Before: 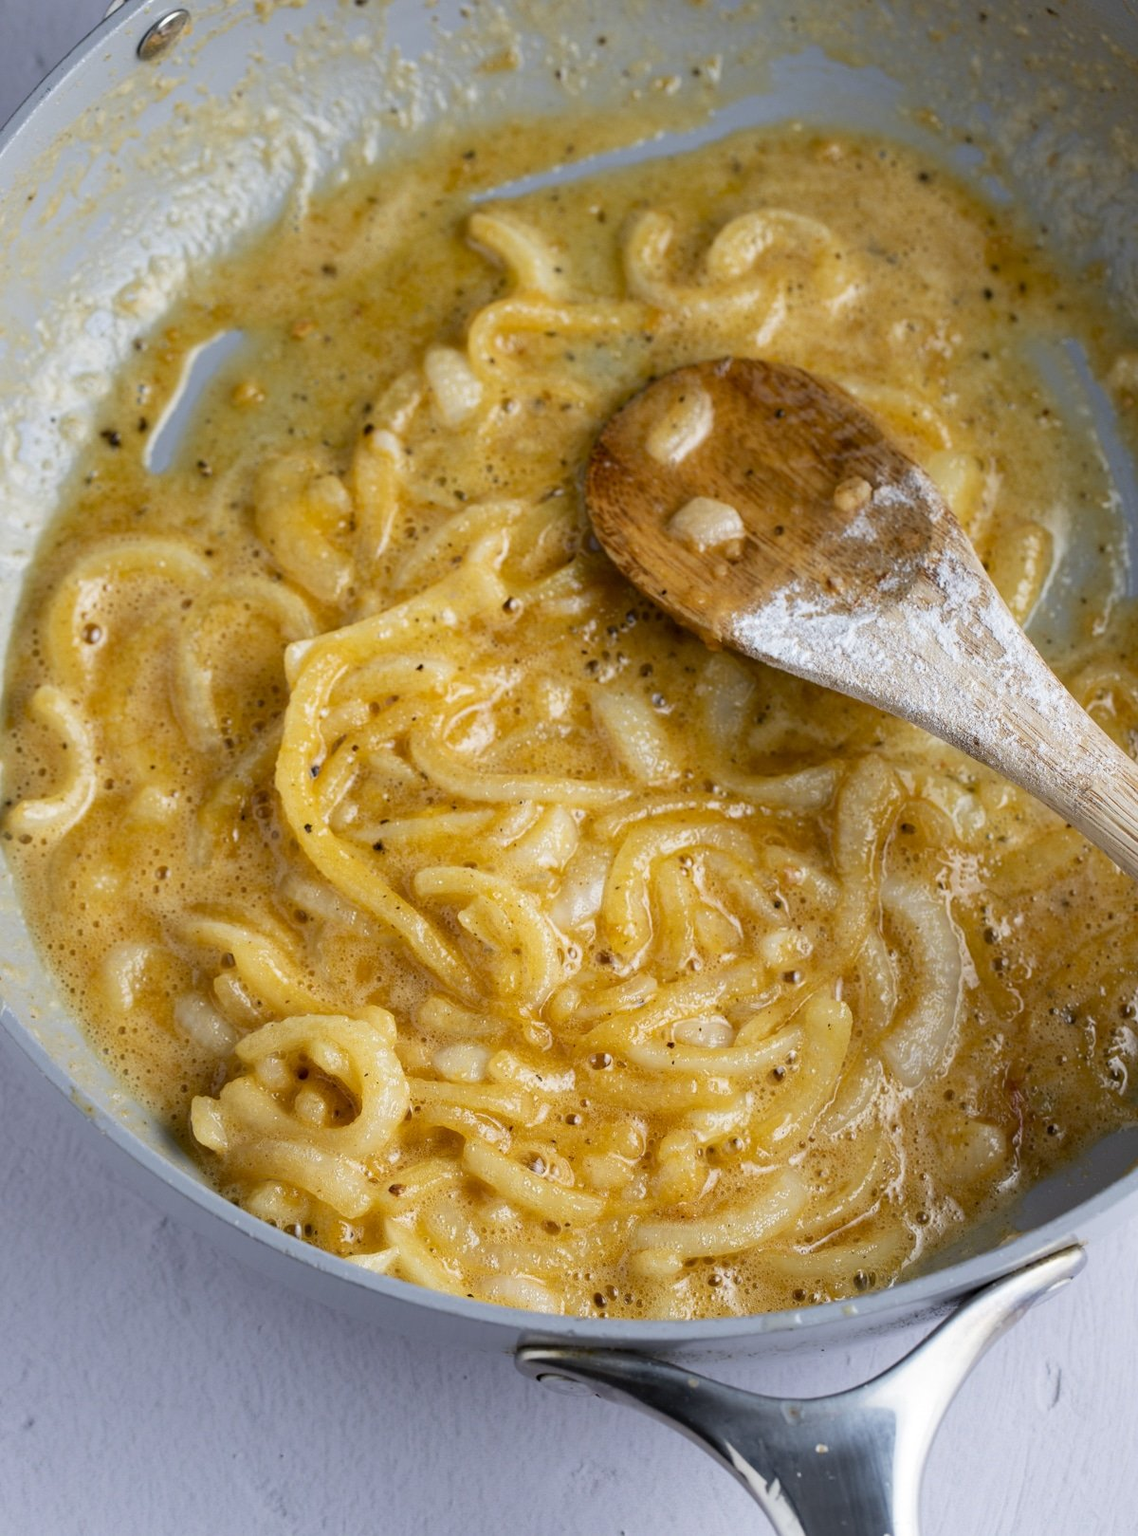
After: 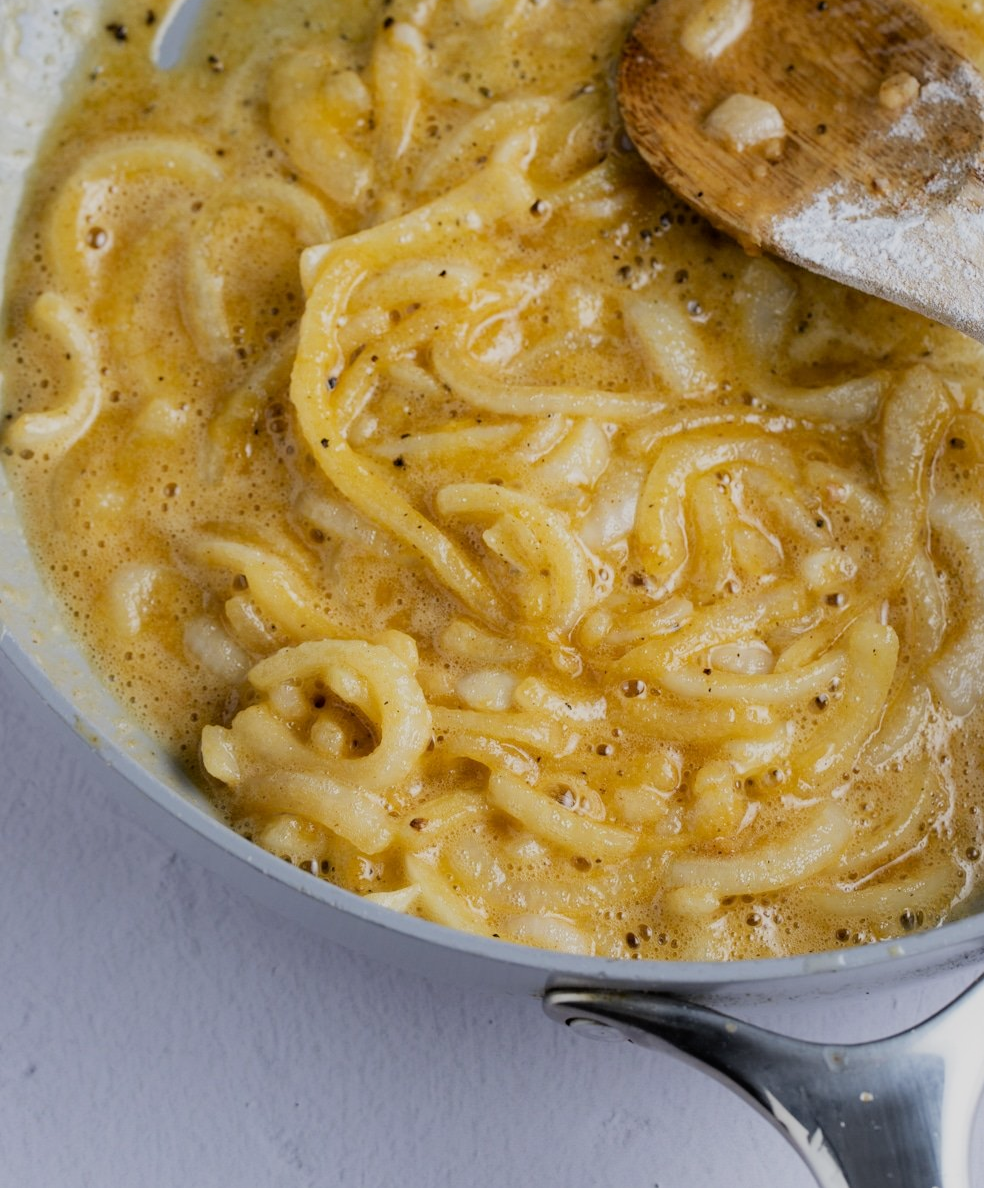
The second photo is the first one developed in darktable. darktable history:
crop: top 26.596%, right 17.958%
tone equalizer: on, module defaults
filmic rgb: black relative exposure -8.01 EV, white relative exposure 3.94 EV, threshold 6 EV, hardness 4.25, enable highlight reconstruction true
